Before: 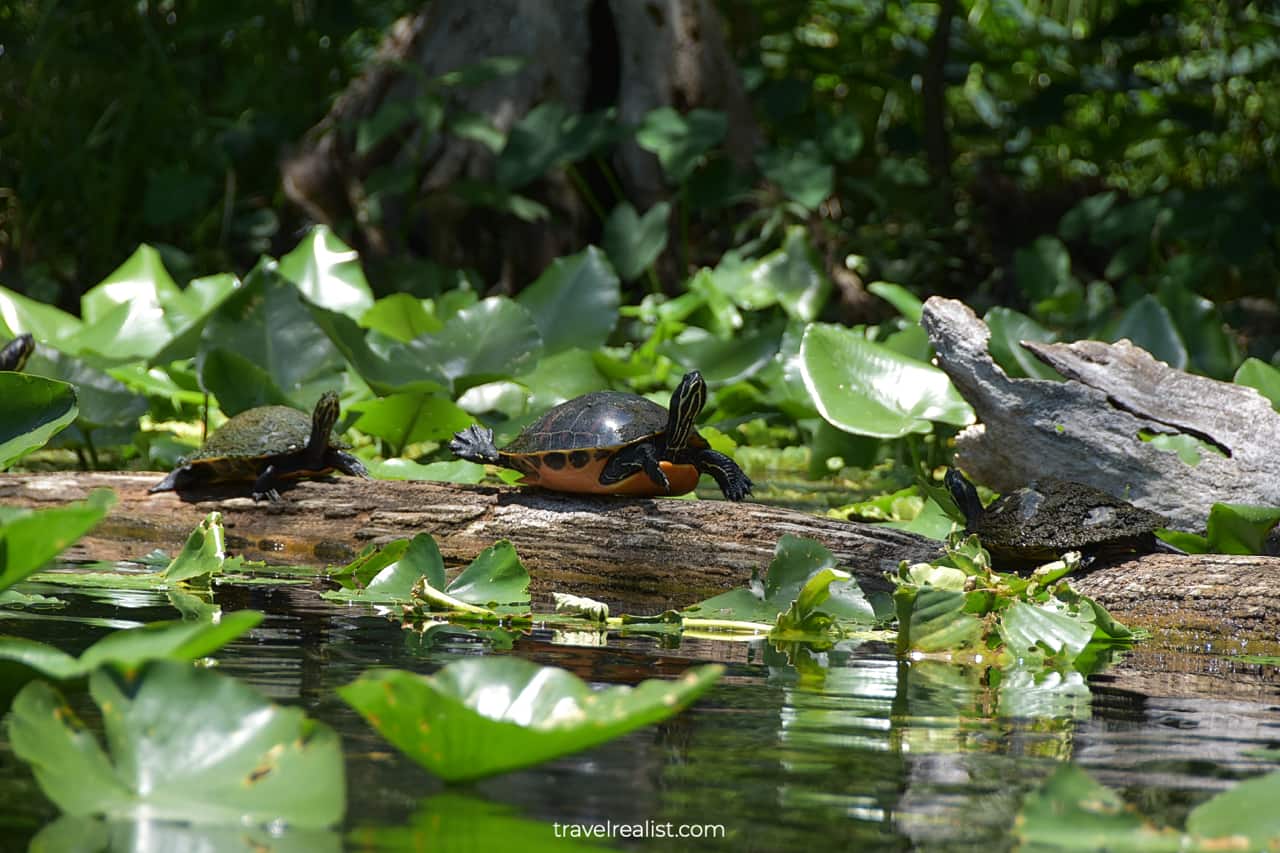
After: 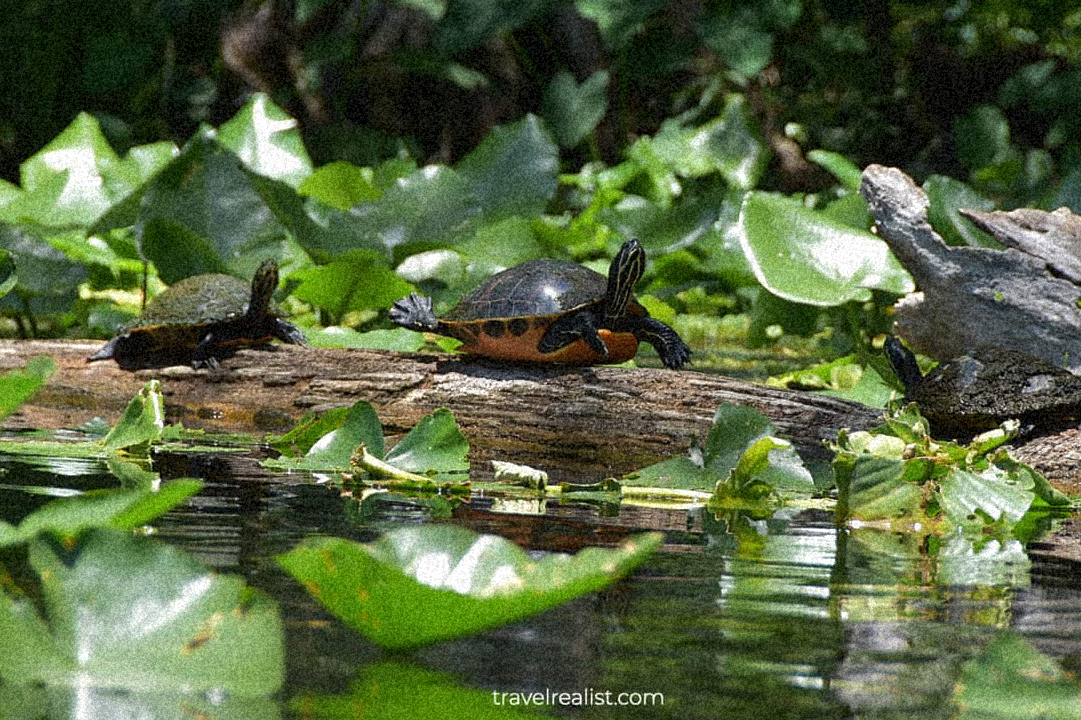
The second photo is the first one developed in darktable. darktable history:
grain: coarseness 46.9 ISO, strength 50.21%, mid-tones bias 0%
crop and rotate: left 4.842%, top 15.51%, right 10.668%
